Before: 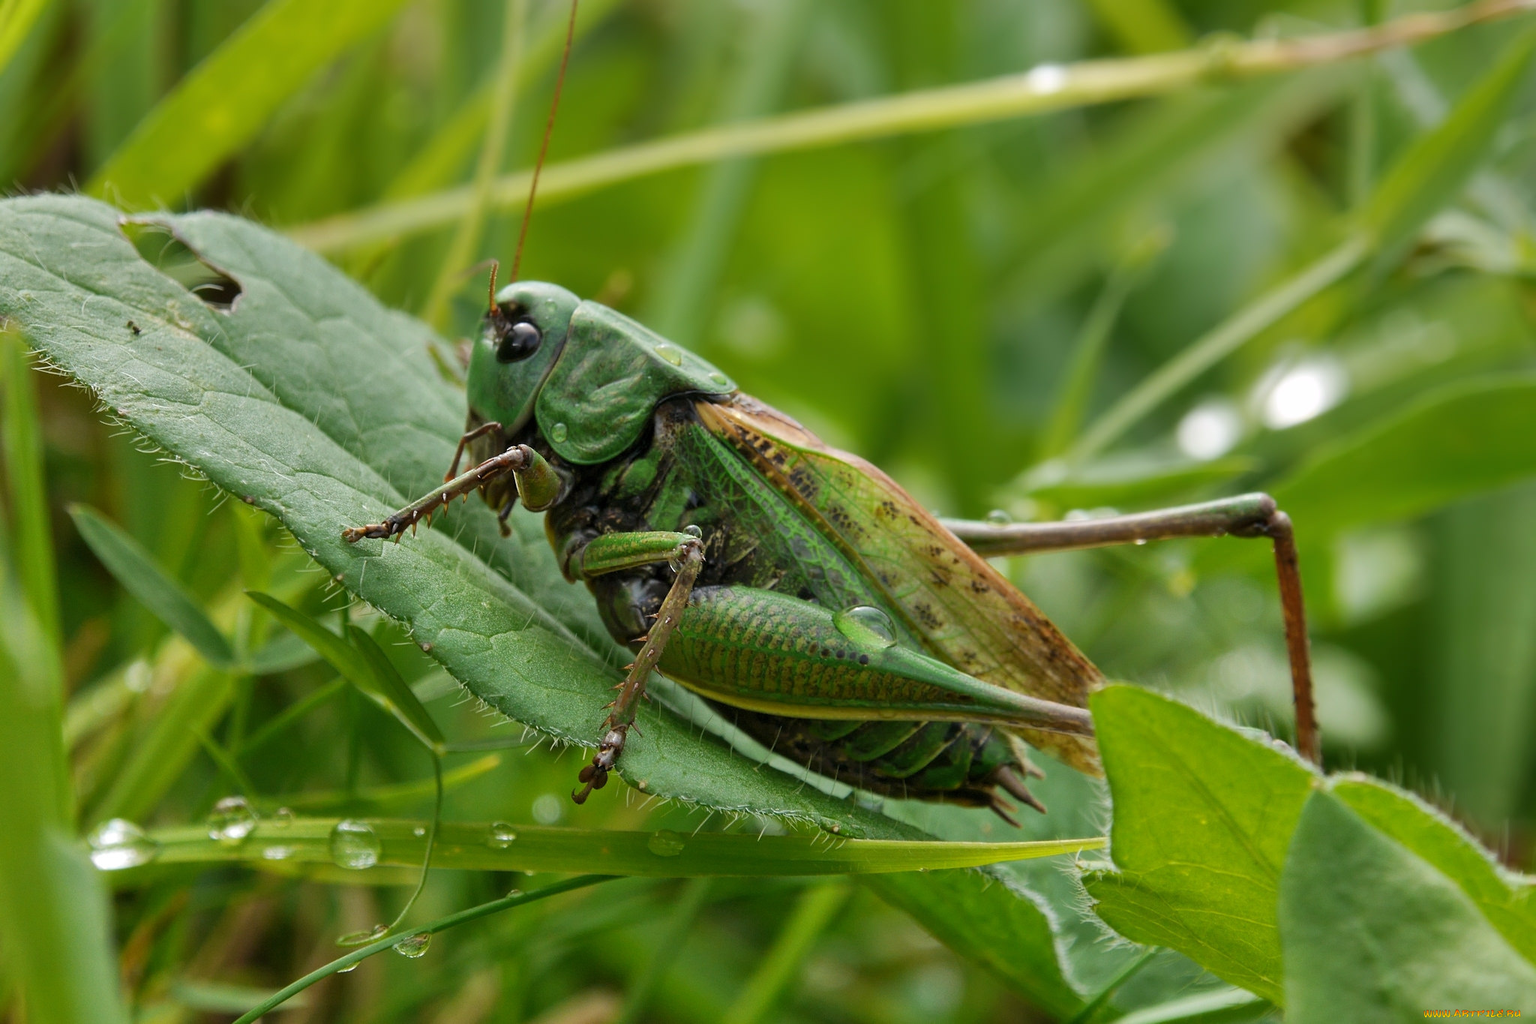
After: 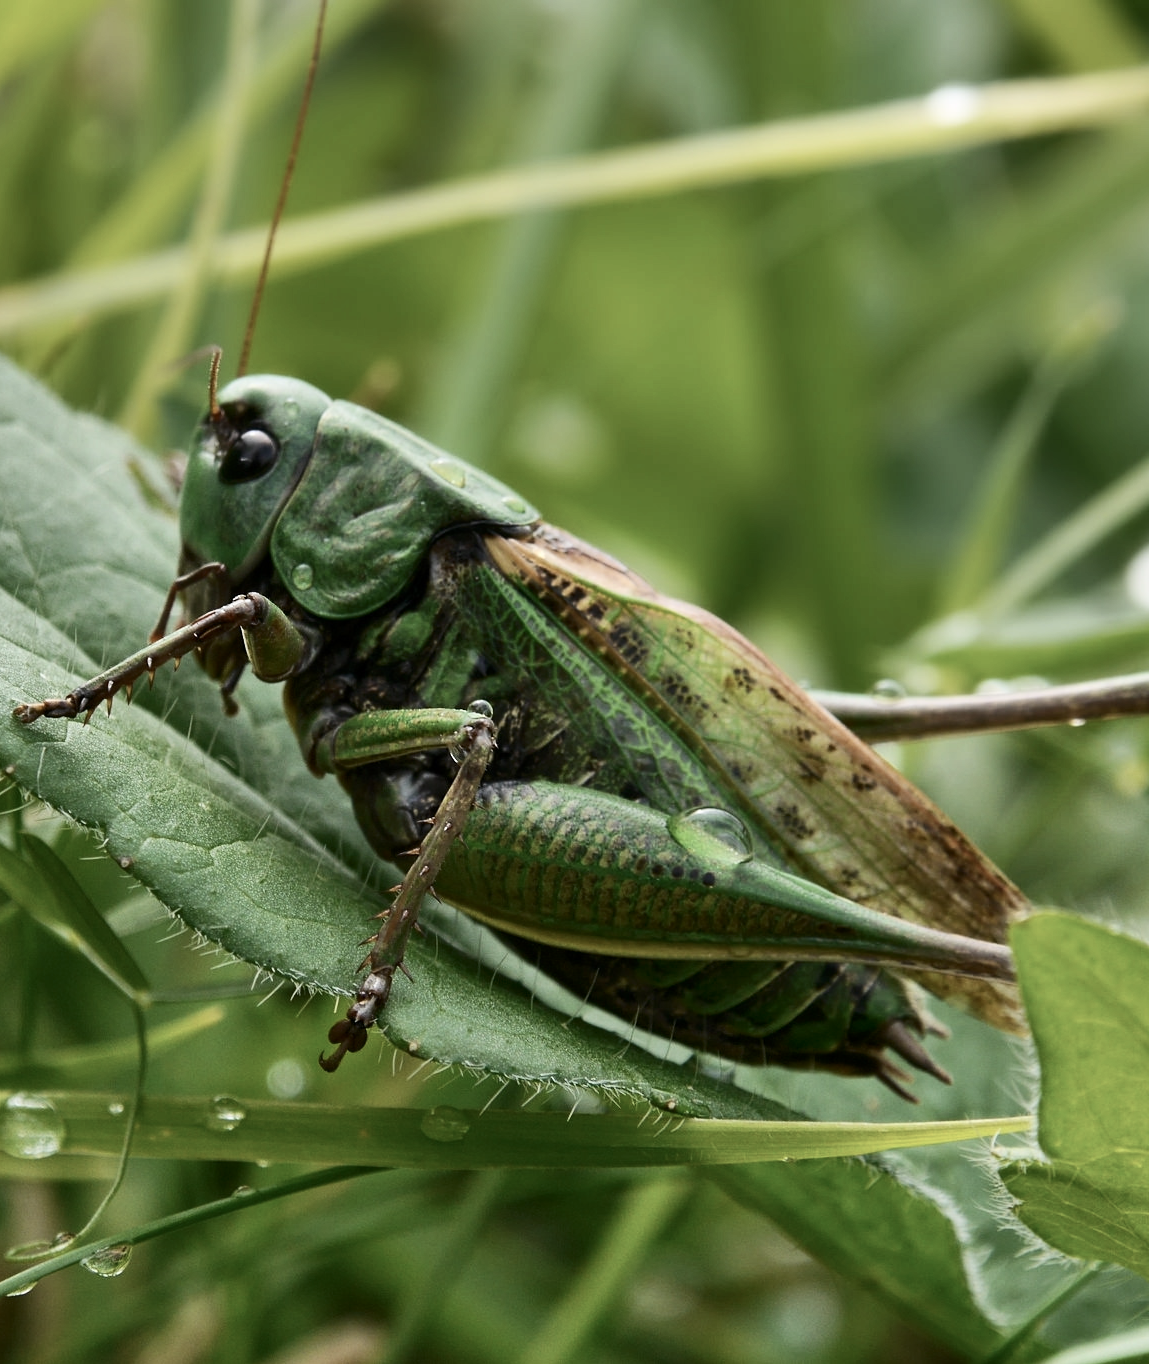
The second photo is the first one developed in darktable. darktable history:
contrast brightness saturation: contrast 0.25, saturation -0.31
crop: left 21.674%, right 22.086%
